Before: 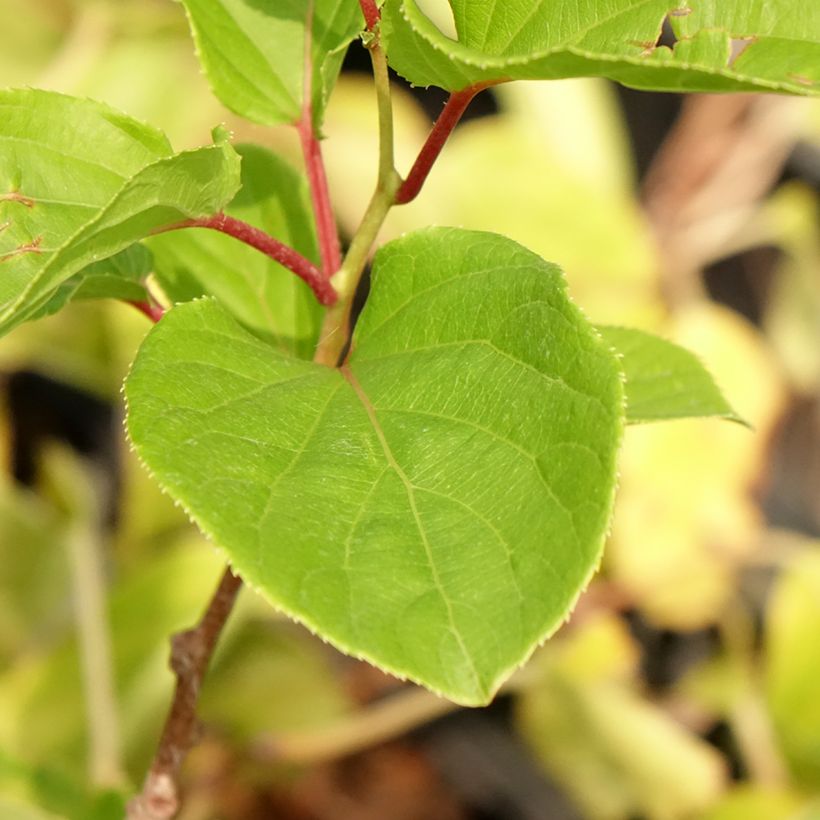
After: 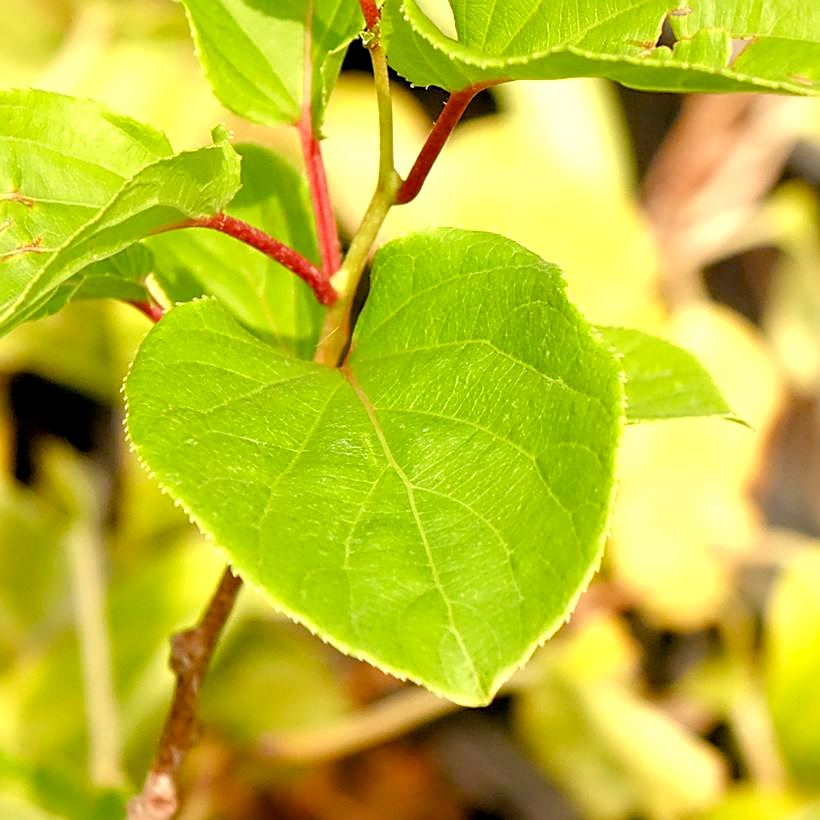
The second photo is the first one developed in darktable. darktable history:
sharpen: on, module defaults
color balance rgb: shadows lift › chroma 2.006%, shadows lift › hue 47.58°, highlights gain › chroma 0.23%, highlights gain › hue 329.92°, global offset › luminance -1.016%, perceptual saturation grading › global saturation 21.094%, perceptual saturation grading › highlights -19.822%, perceptual saturation grading › shadows 29.851%, global vibrance 15.196%
shadows and highlights: shadows 25.31, highlights -23.62
exposure: black level correction -0.002, exposure 0.538 EV, compensate highlight preservation false
